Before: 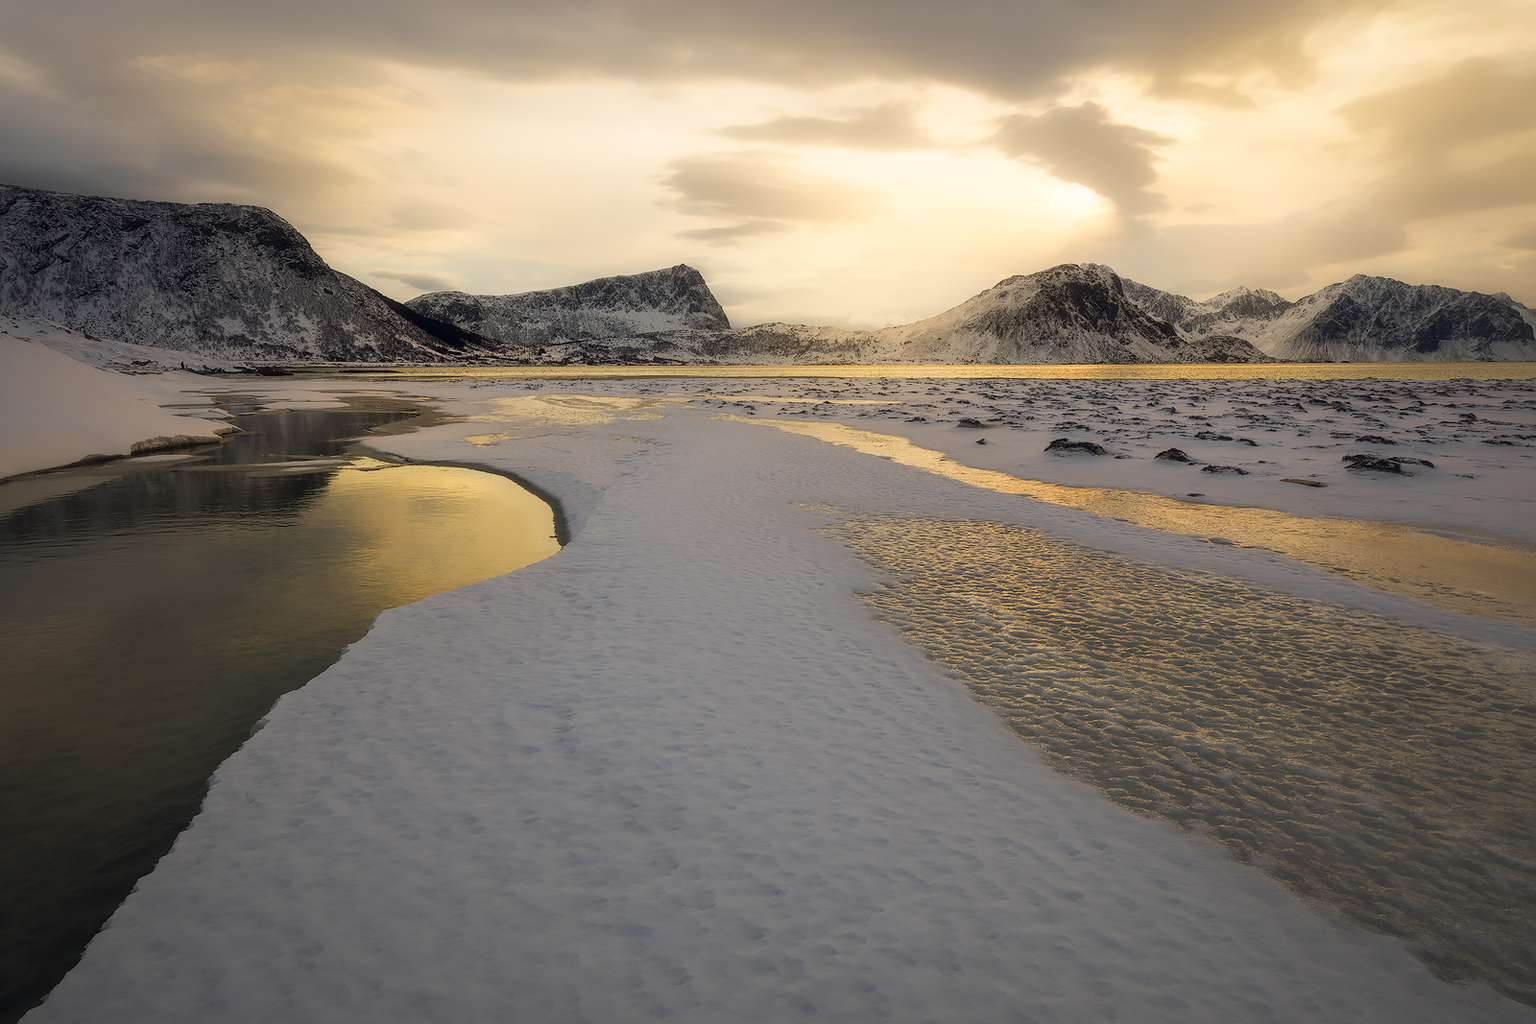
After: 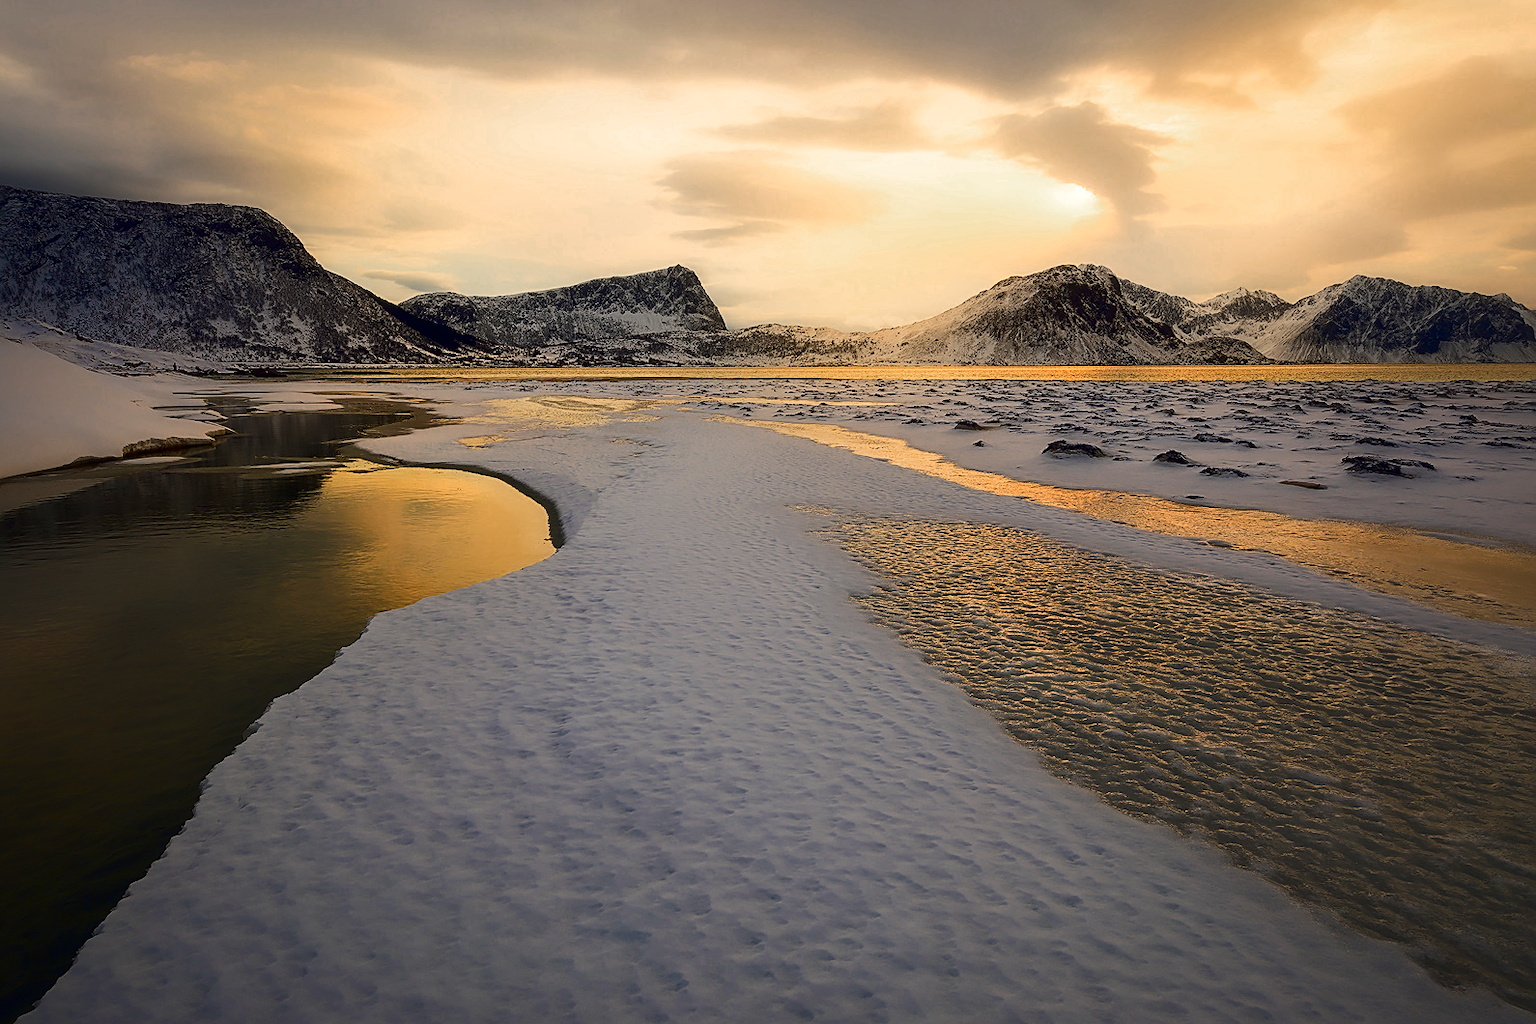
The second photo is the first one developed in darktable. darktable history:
crop and rotate: left 0.614%, top 0.179%, bottom 0.309%
contrast brightness saturation: contrast 0.2, brightness -0.11, saturation 0.1
color zones: curves: ch0 [(0, 0.553) (0.123, 0.58) (0.23, 0.419) (0.468, 0.155) (0.605, 0.132) (0.723, 0.063) (0.833, 0.172) (0.921, 0.468)]; ch1 [(0.025, 0.645) (0.229, 0.584) (0.326, 0.551) (0.537, 0.446) (0.599, 0.911) (0.708, 1) (0.805, 0.944)]; ch2 [(0.086, 0.468) (0.254, 0.464) (0.638, 0.564) (0.702, 0.592) (0.768, 0.564)]
sharpen: on, module defaults
exposure: exposure 0.127 EV, compensate highlight preservation false
